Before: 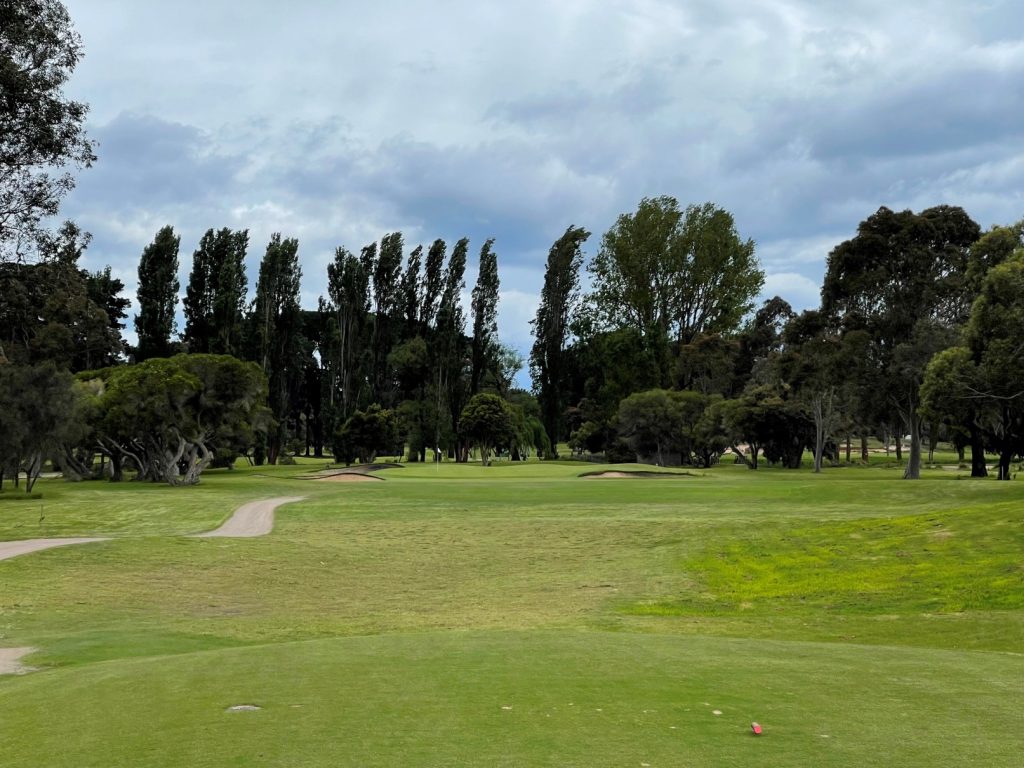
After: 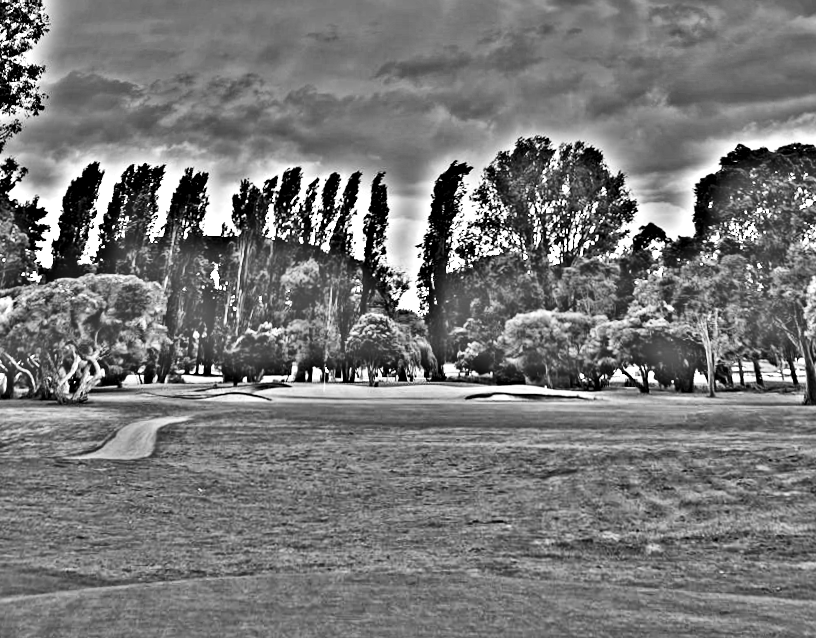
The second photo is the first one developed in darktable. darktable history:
crop and rotate: angle 0.2°, left 0.275%, right 3.127%, bottom 14.18%
contrast brightness saturation: contrast 0.28
monochrome: on, module defaults
levels: levels [0.031, 0.5, 0.969]
highpass: on, module defaults
color balance rgb: shadows lift › chroma 1.41%, shadows lift › hue 260°, power › chroma 0.5%, power › hue 260°, highlights gain › chroma 1%, highlights gain › hue 27°, saturation formula JzAzBz (2021)
rotate and perspective: rotation 0.72°, lens shift (vertical) -0.352, lens shift (horizontal) -0.051, crop left 0.152, crop right 0.859, crop top 0.019, crop bottom 0.964
